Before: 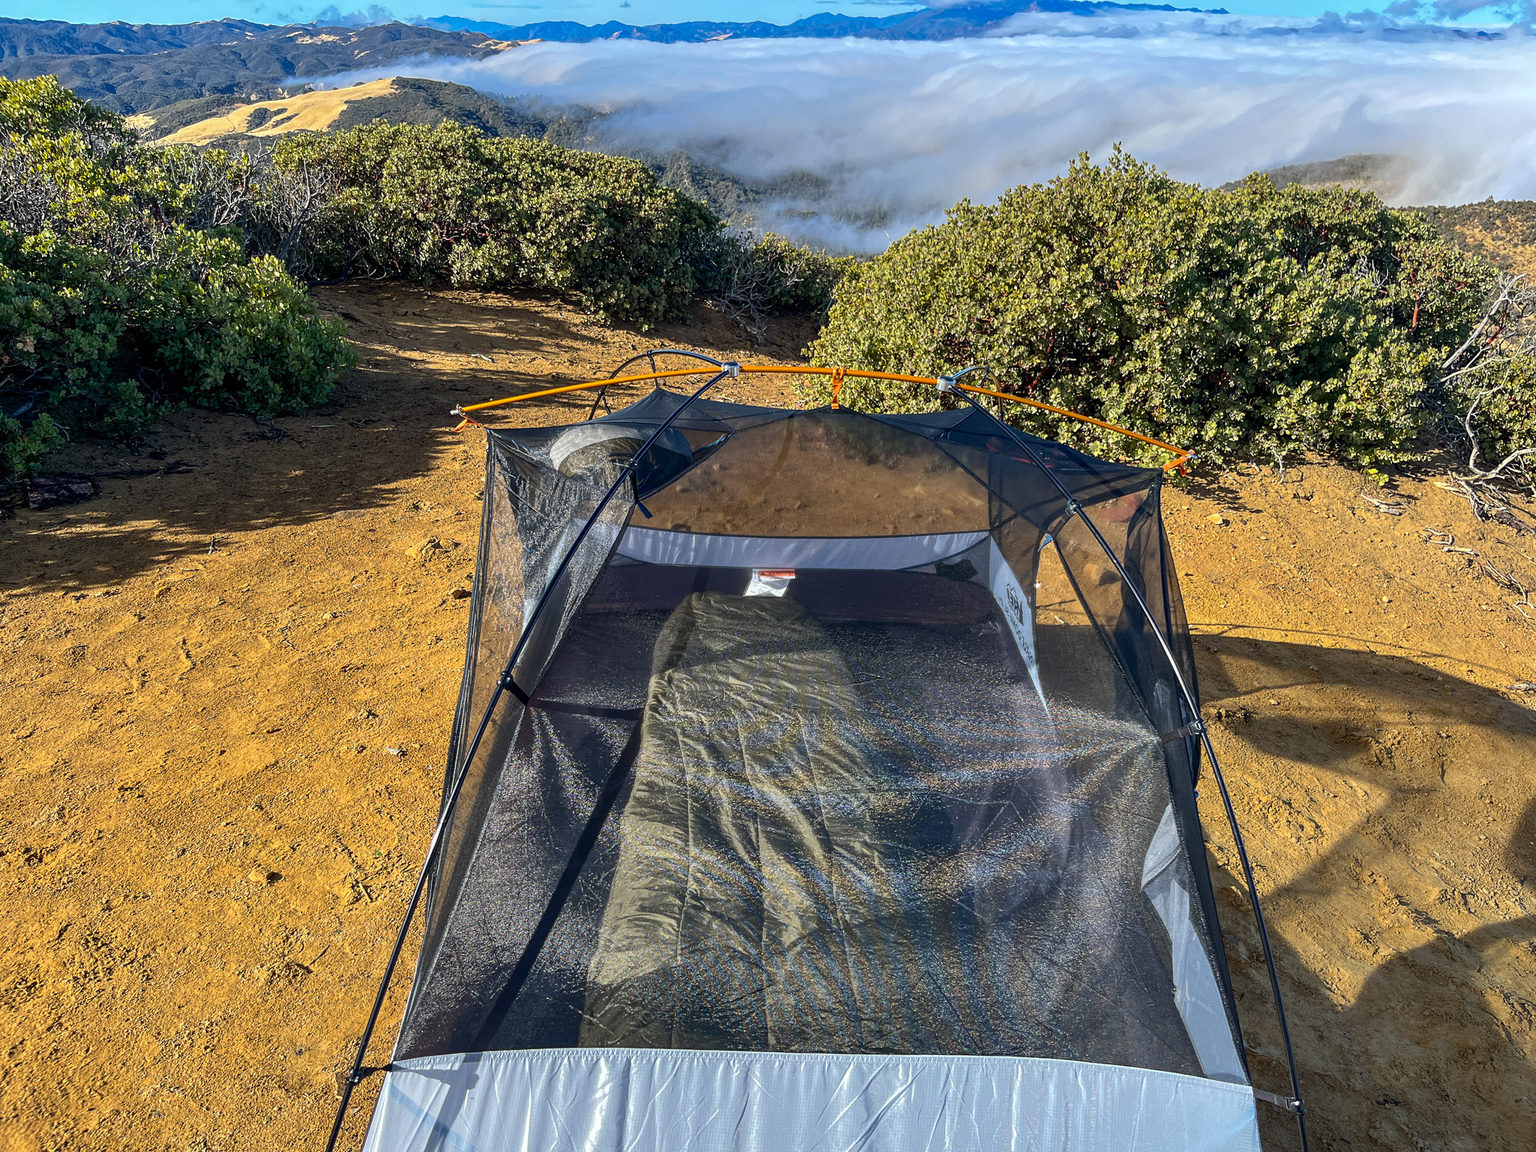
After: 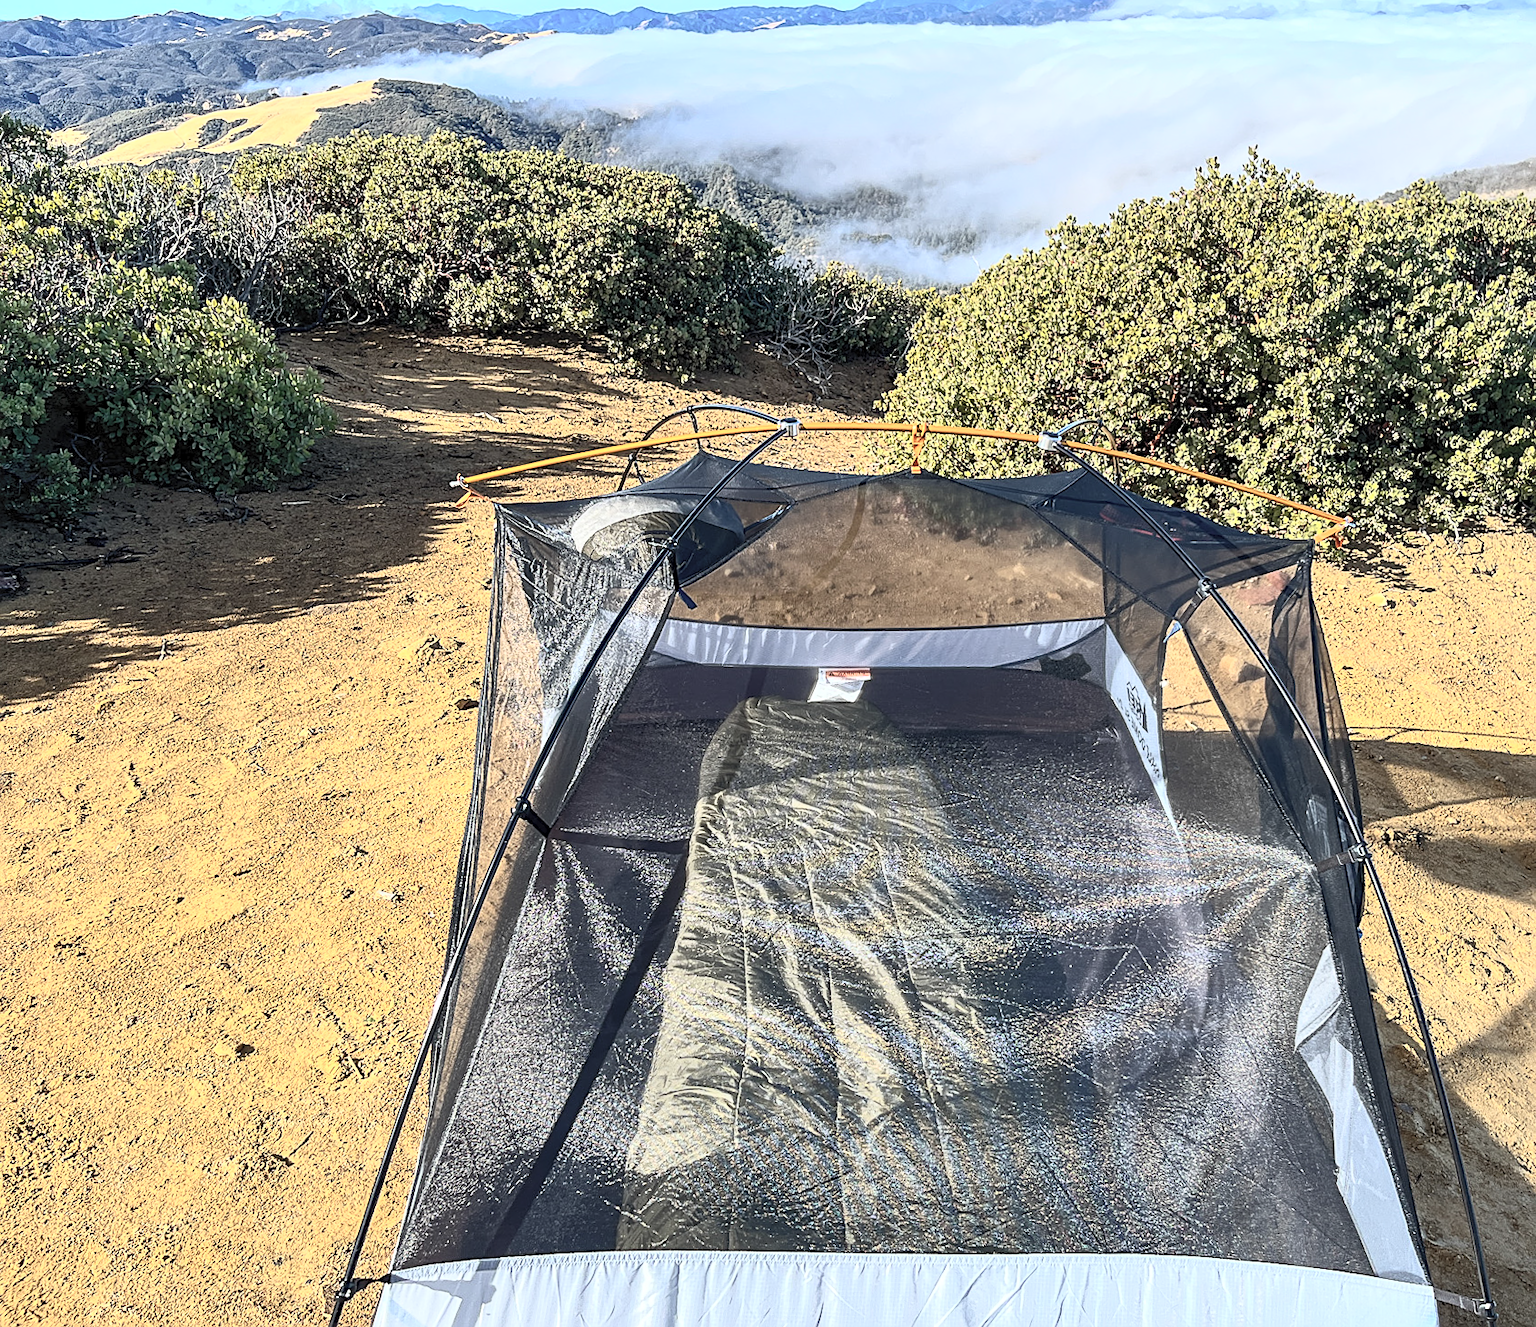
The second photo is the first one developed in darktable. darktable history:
sharpen: on, module defaults
contrast brightness saturation: contrast 0.416, brightness 0.561, saturation -0.198
crop and rotate: angle 0.82°, left 4.147%, top 0.628%, right 11.684%, bottom 2.448%
